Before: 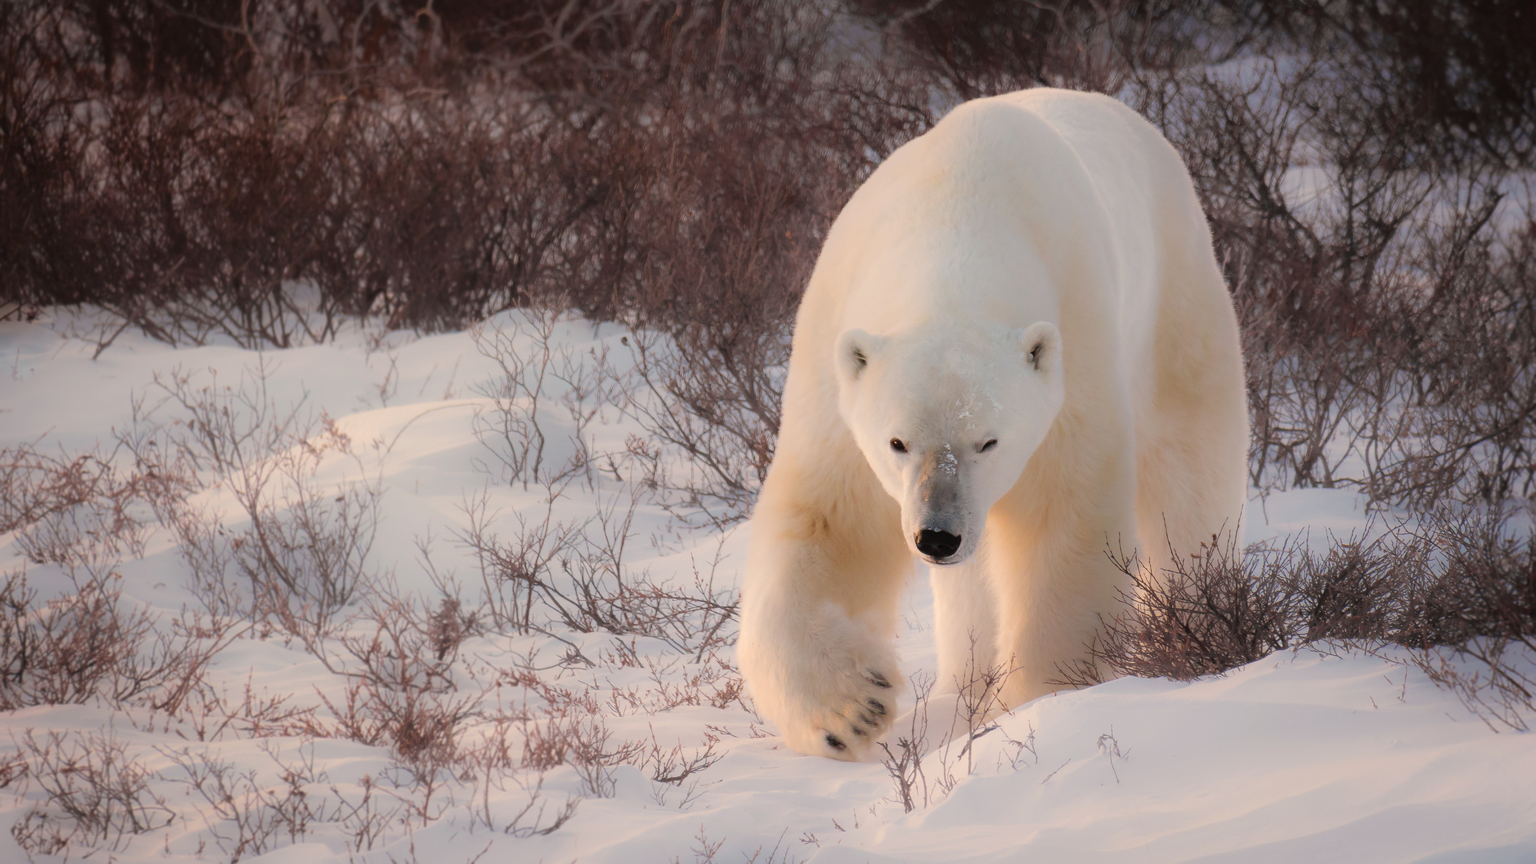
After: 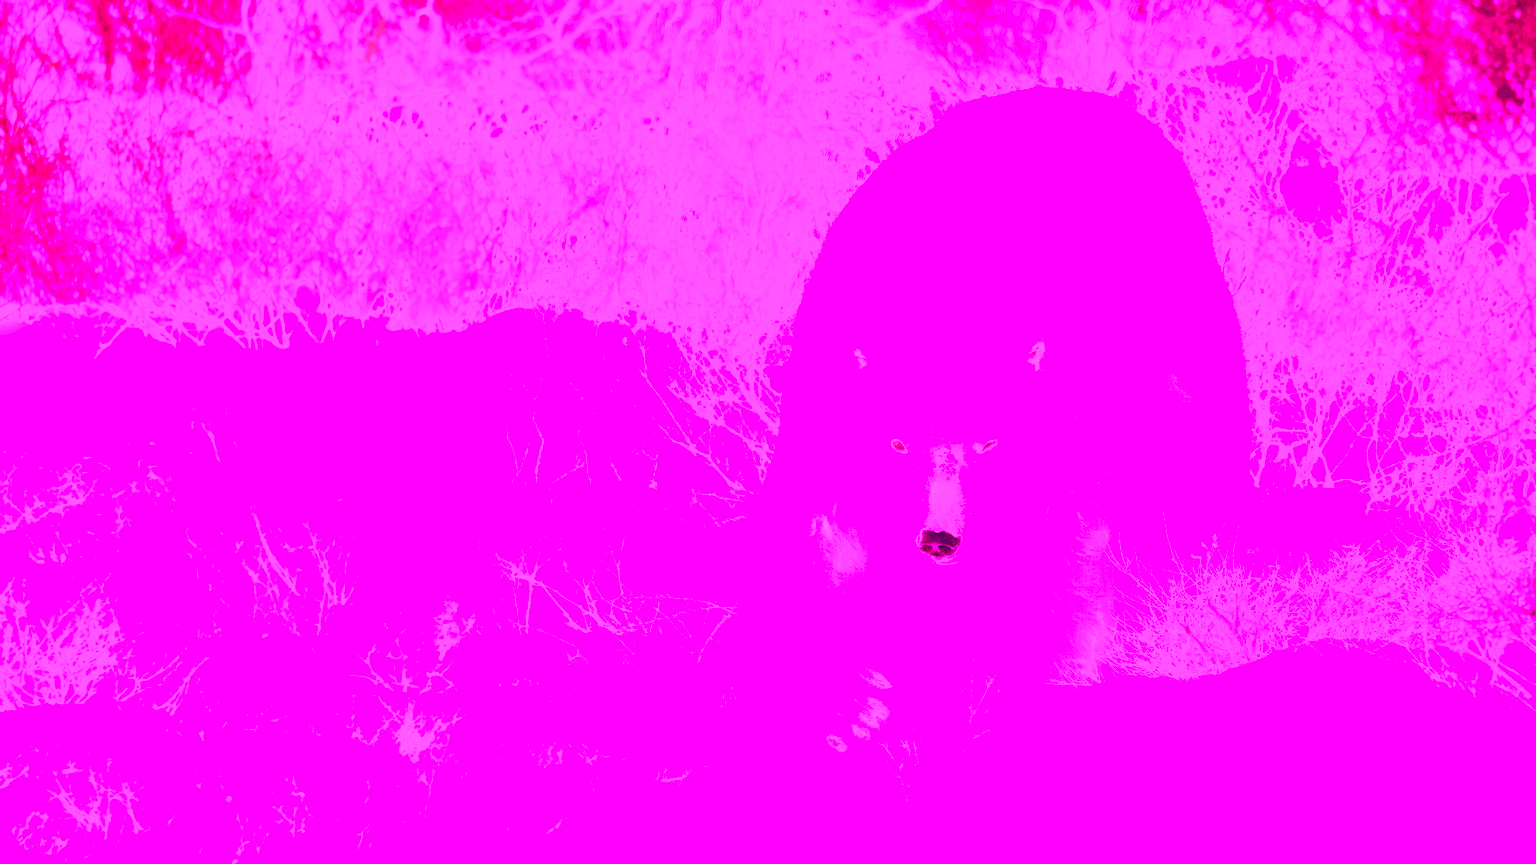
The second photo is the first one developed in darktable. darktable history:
velvia: strength 50%
contrast brightness saturation: contrast 0.19, brightness -0.11, saturation 0.21
tone equalizer: -8 EV -0.417 EV, -7 EV -0.389 EV, -6 EV -0.333 EV, -5 EV -0.222 EV, -3 EV 0.222 EV, -2 EV 0.333 EV, -1 EV 0.389 EV, +0 EV 0.417 EV, edges refinement/feathering 500, mask exposure compensation -1.57 EV, preserve details no
white balance: red 8, blue 8
